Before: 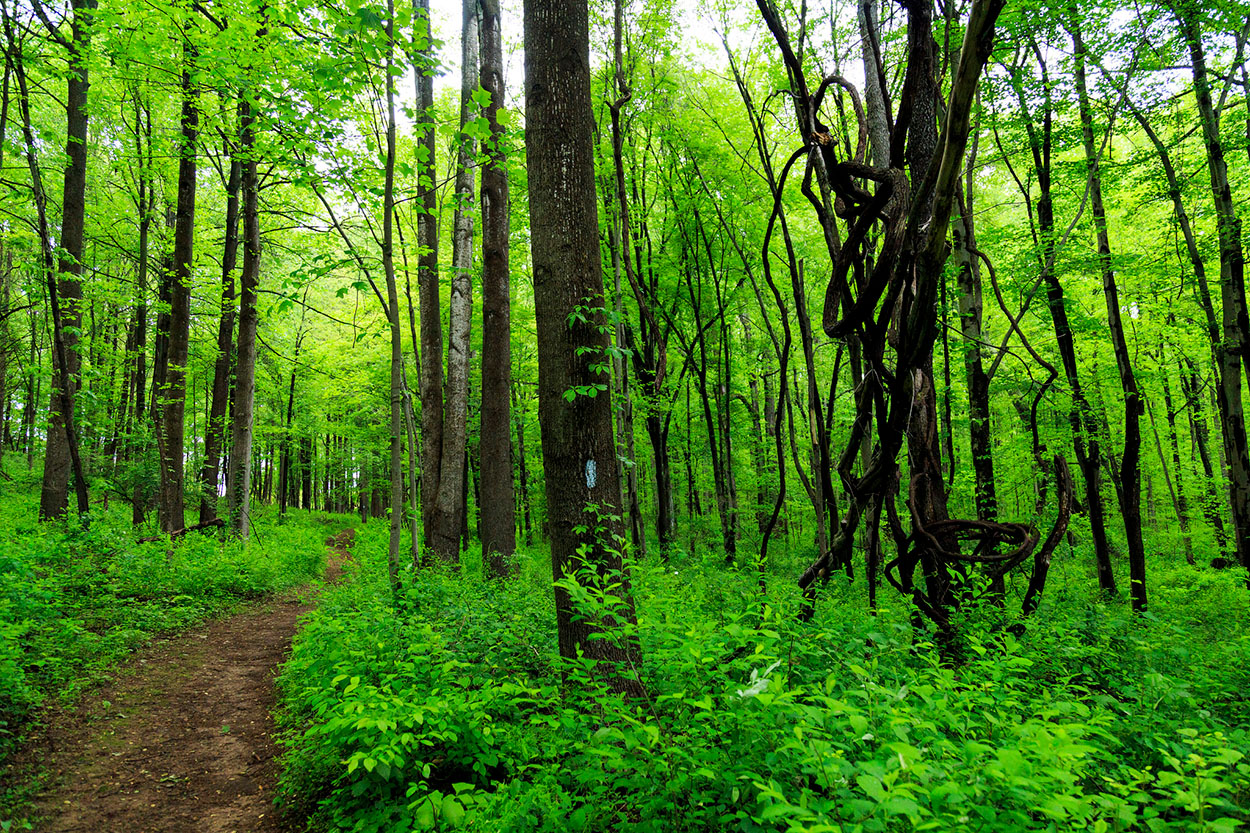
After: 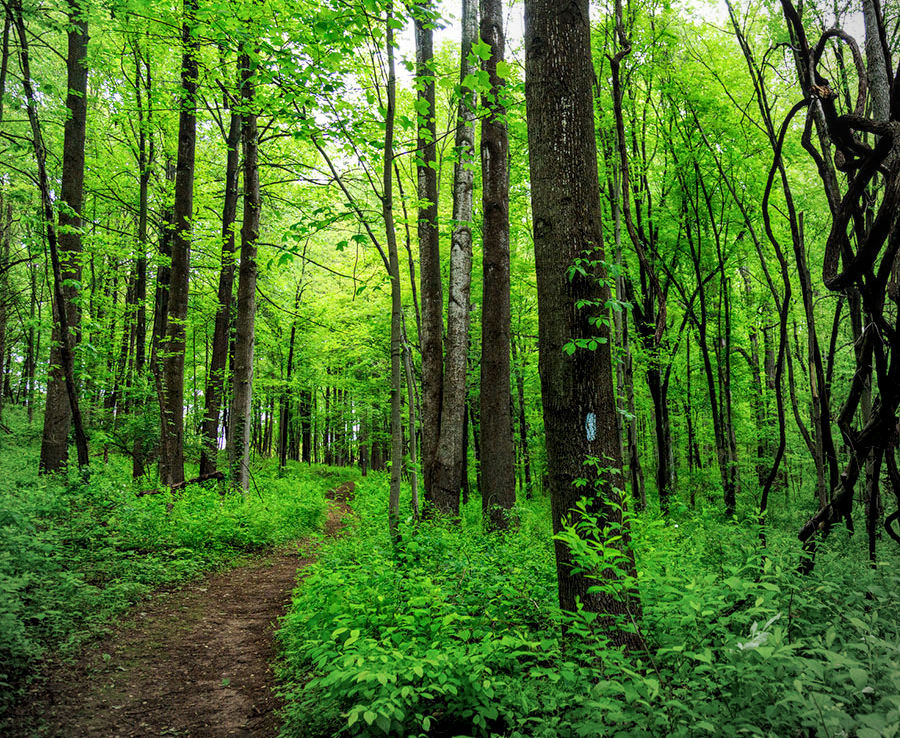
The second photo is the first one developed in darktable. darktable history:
color zones: curves: ch1 [(0, 0.469) (0.001, 0.469) (0.12, 0.446) (0.248, 0.469) (0.5, 0.5) (0.748, 0.5) (0.999, 0.469) (1, 0.469)]
crop: top 5.747%, right 27.883%, bottom 5.593%
local contrast: on, module defaults
vignetting: fall-off radius 60.79%, center (-0.064, -0.304)
